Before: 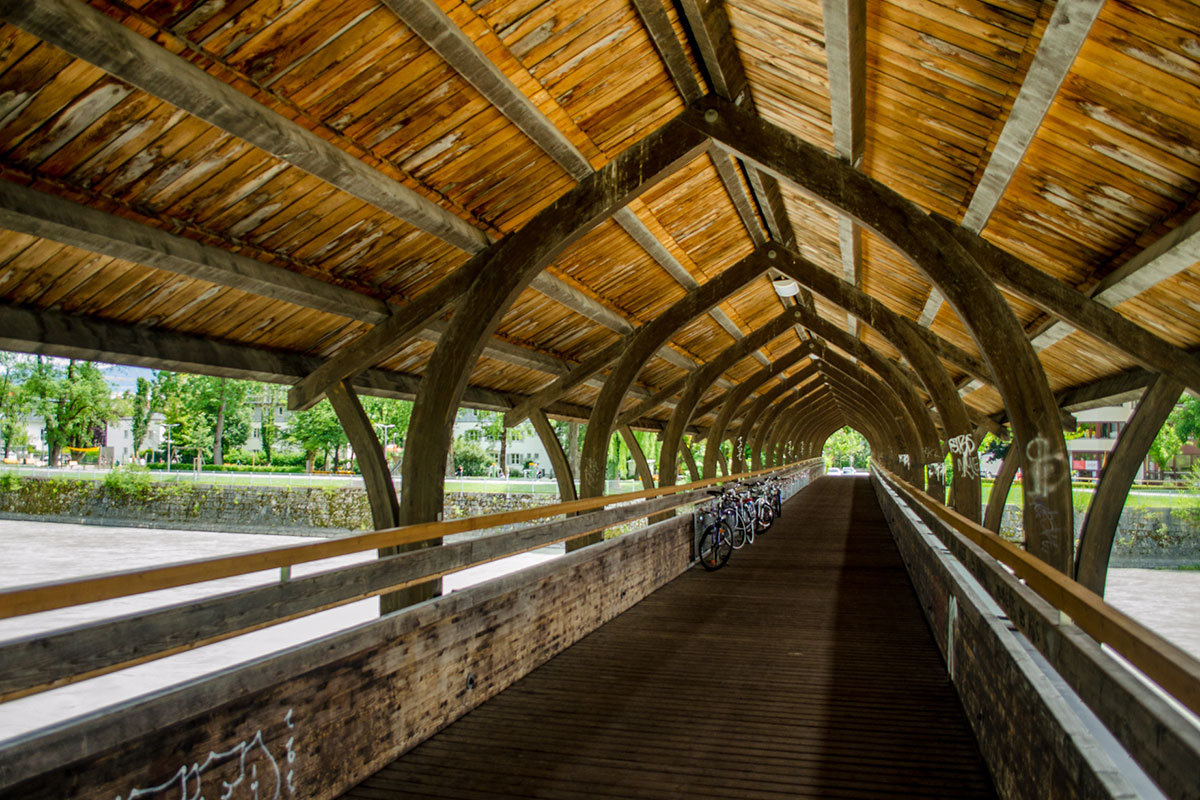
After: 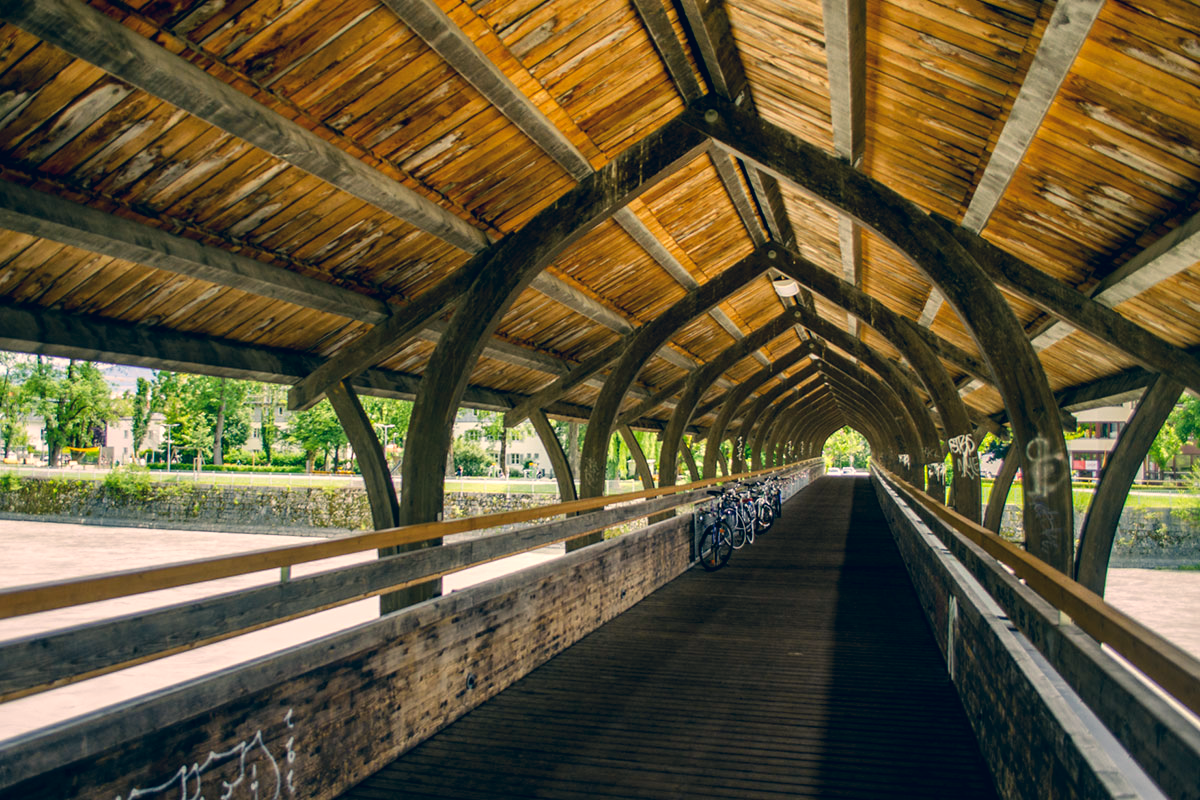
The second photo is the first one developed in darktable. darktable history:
shadows and highlights: shadows -12.5, white point adjustment 4, highlights 28.33
color correction: highlights a* 10.32, highlights b* 14.66, shadows a* -9.59, shadows b* -15.02
